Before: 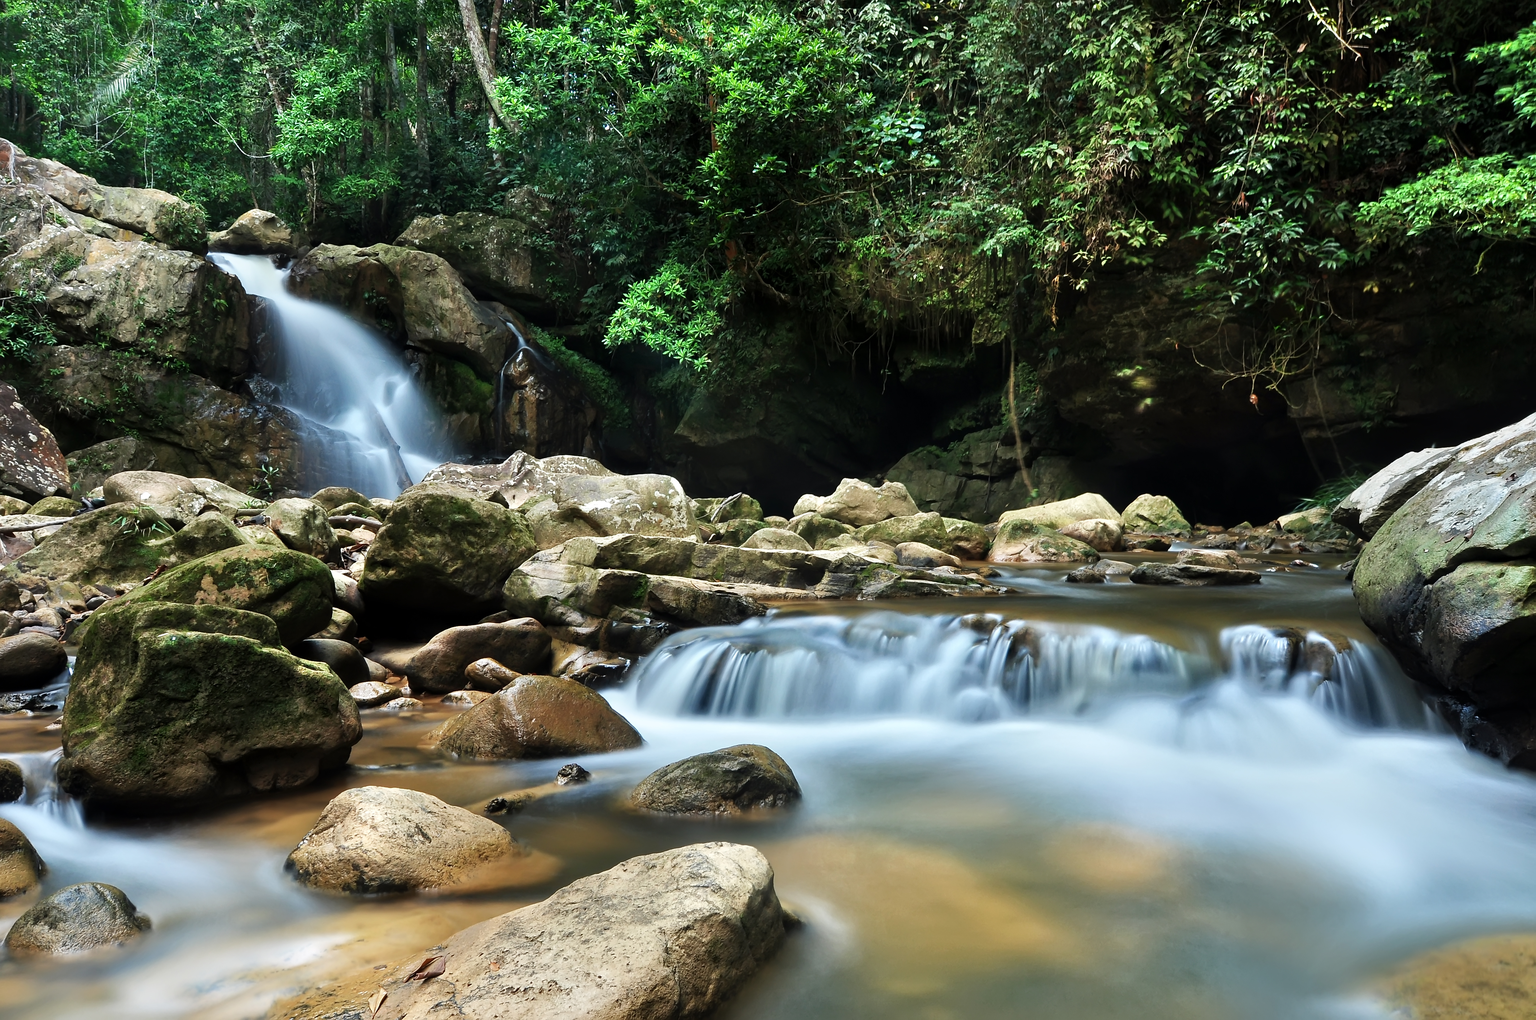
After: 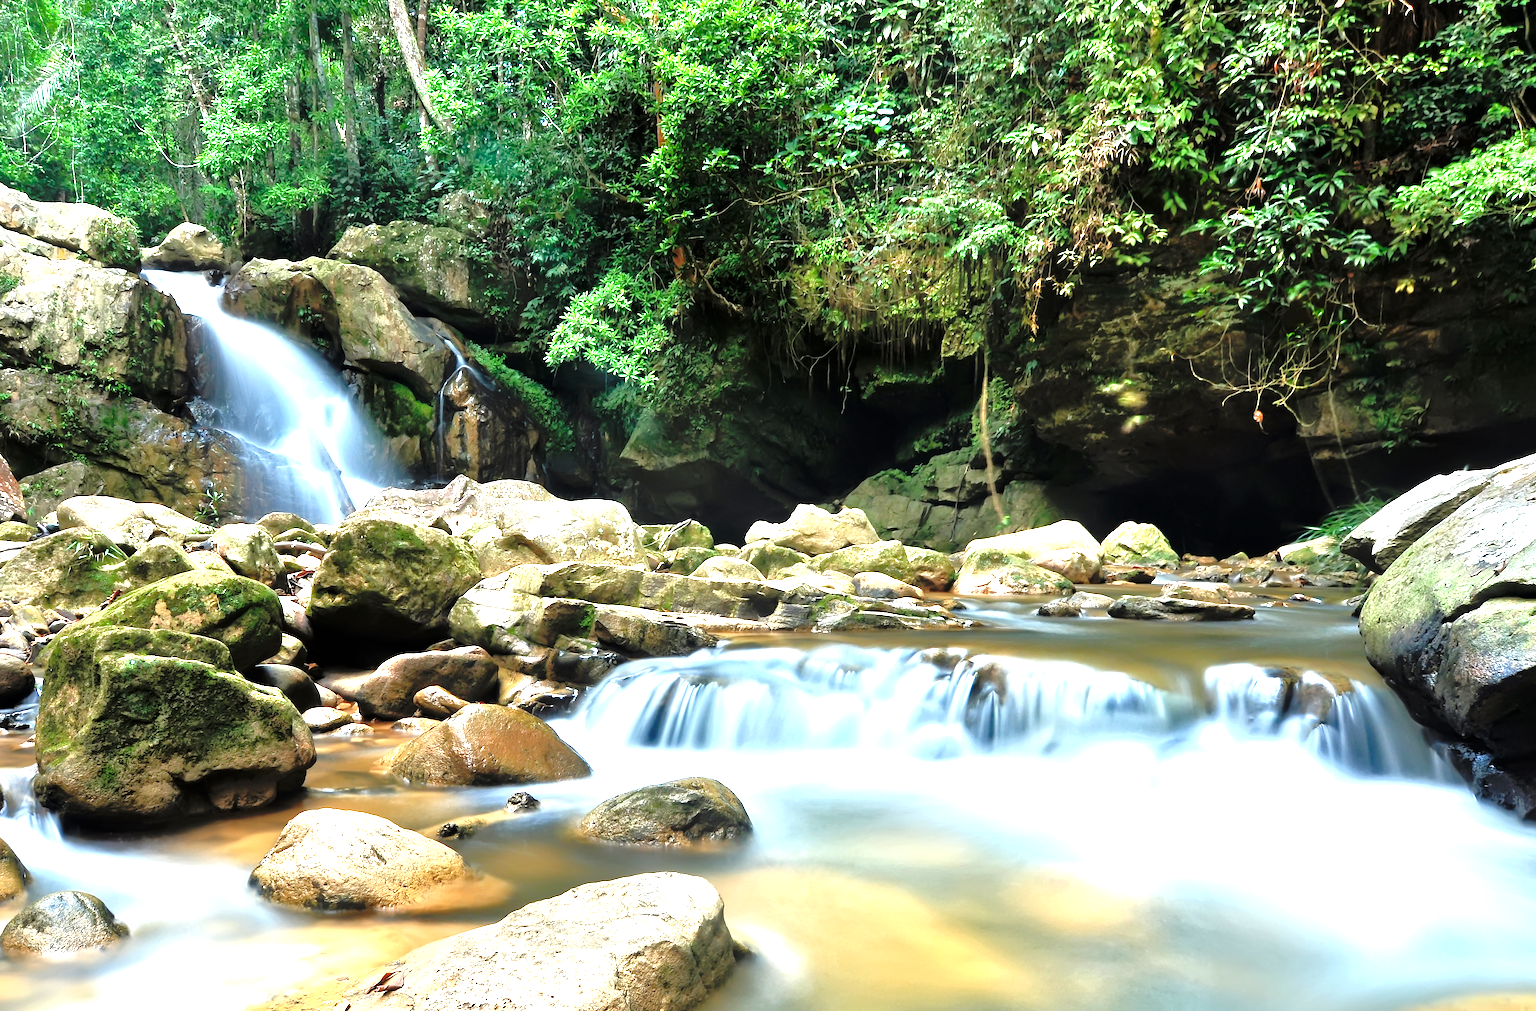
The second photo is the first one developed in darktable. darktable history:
rotate and perspective: rotation 0.062°, lens shift (vertical) 0.115, lens shift (horizontal) -0.133, crop left 0.047, crop right 0.94, crop top 0.061, crop bottom 0.94
base curve: curves: ch0 [(0, 0) (0.073, 0.04) (0.157, 0.139) (0.492, 0.492) (0.758, 0.758) (1, 1)], preserve colors none
exposure: black level correction 0, exposure 1.45 EV, compensate exposure bias true, compensate highlight preservation false
tone equalizer: -7 EV 0.15 EV, -6 EV 0.6 EV, -5 EV 1.15 EV, -4 EV 1.33 EV, -3 EV 1.15 EV, -2 EV 0.6 EV, -1 EV 0.15 EV, mask exposure compensation -0.5 EV
